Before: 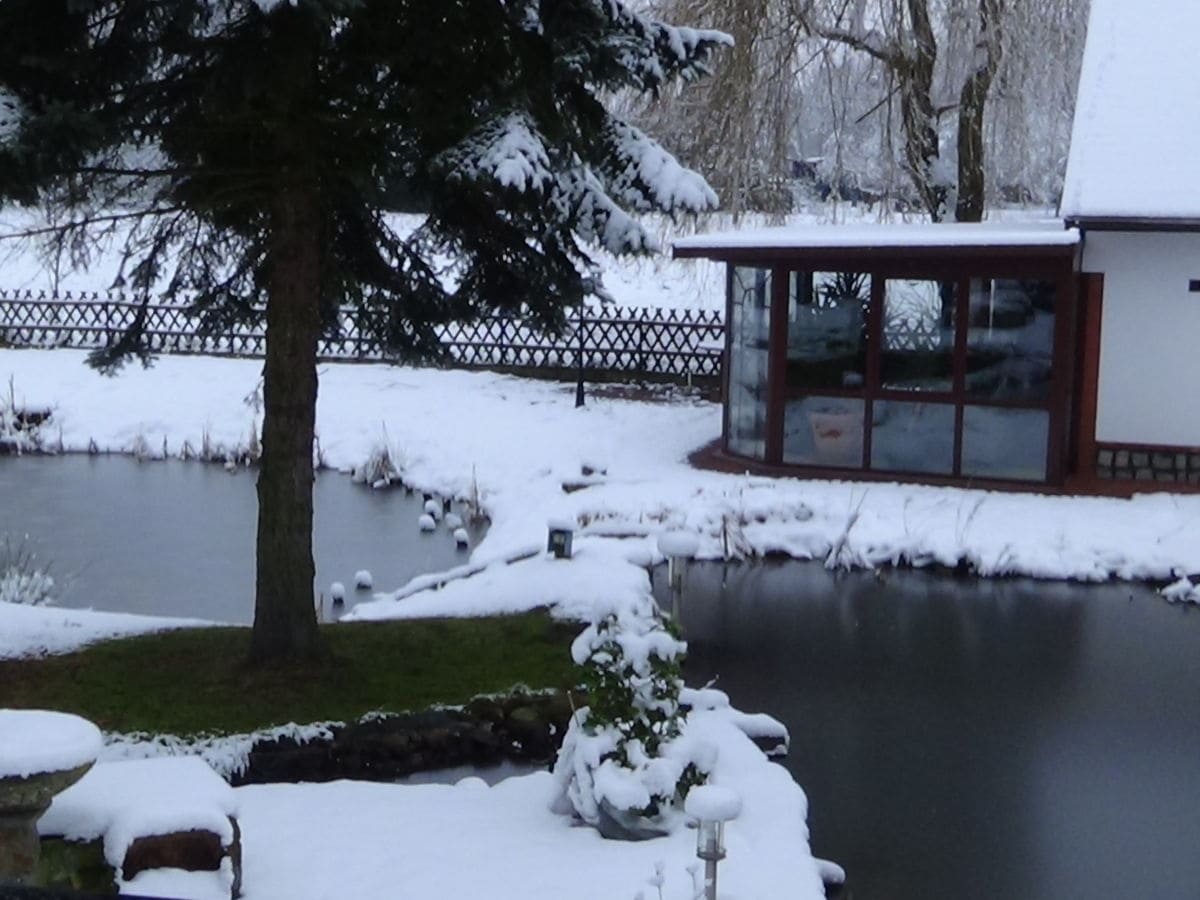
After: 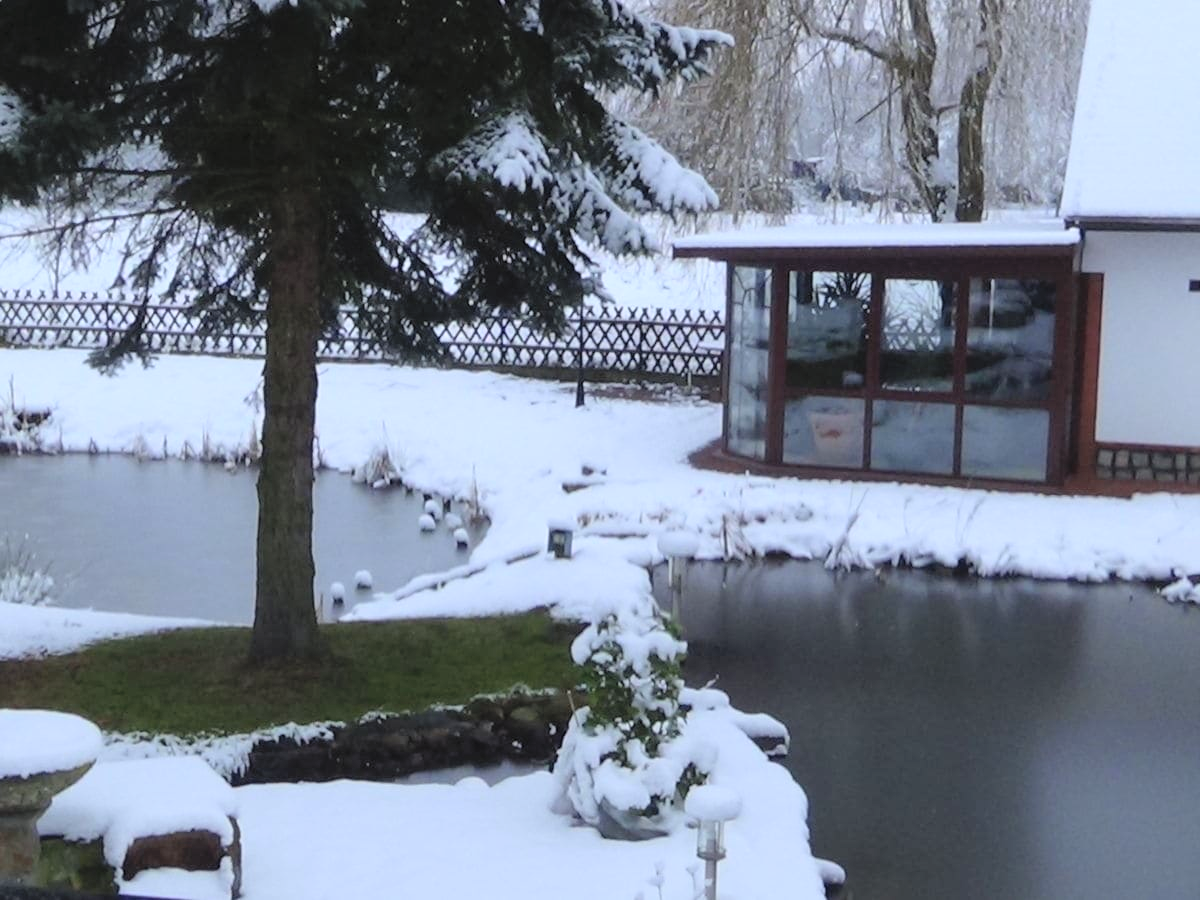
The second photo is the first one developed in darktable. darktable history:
contrast brightness saturation: contrast 0.096, brightness 0.294, saturation 0.141
base curve: curves: ch0 [(0, 0) (0.303, 0.277) (1, 1)], preserve colors none
